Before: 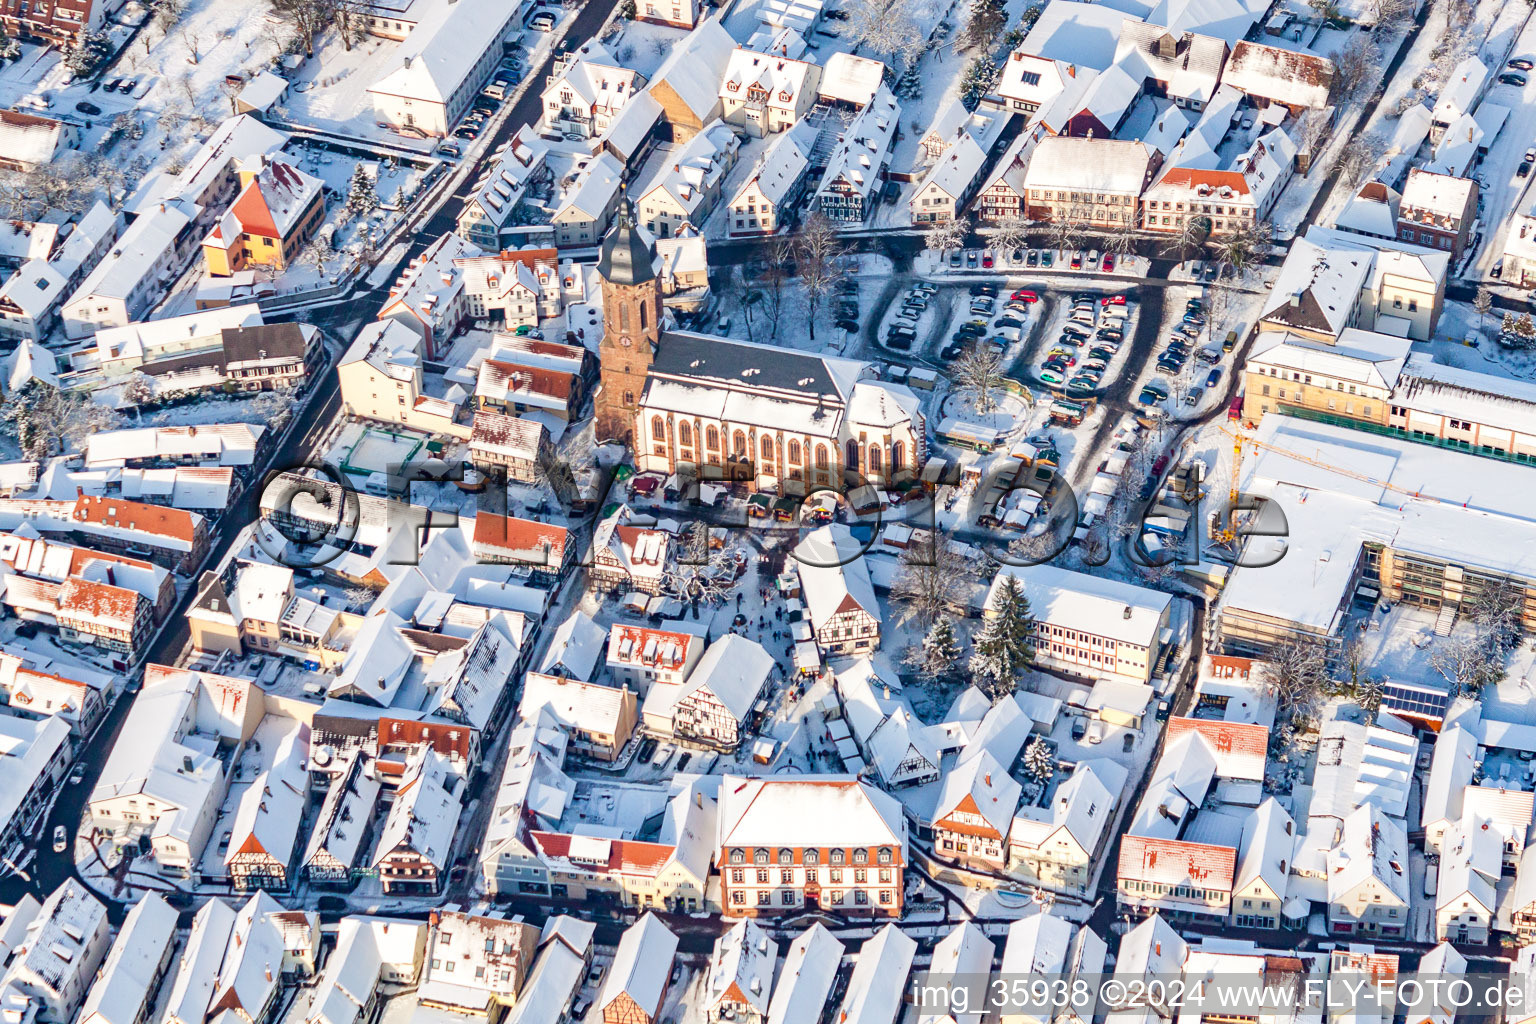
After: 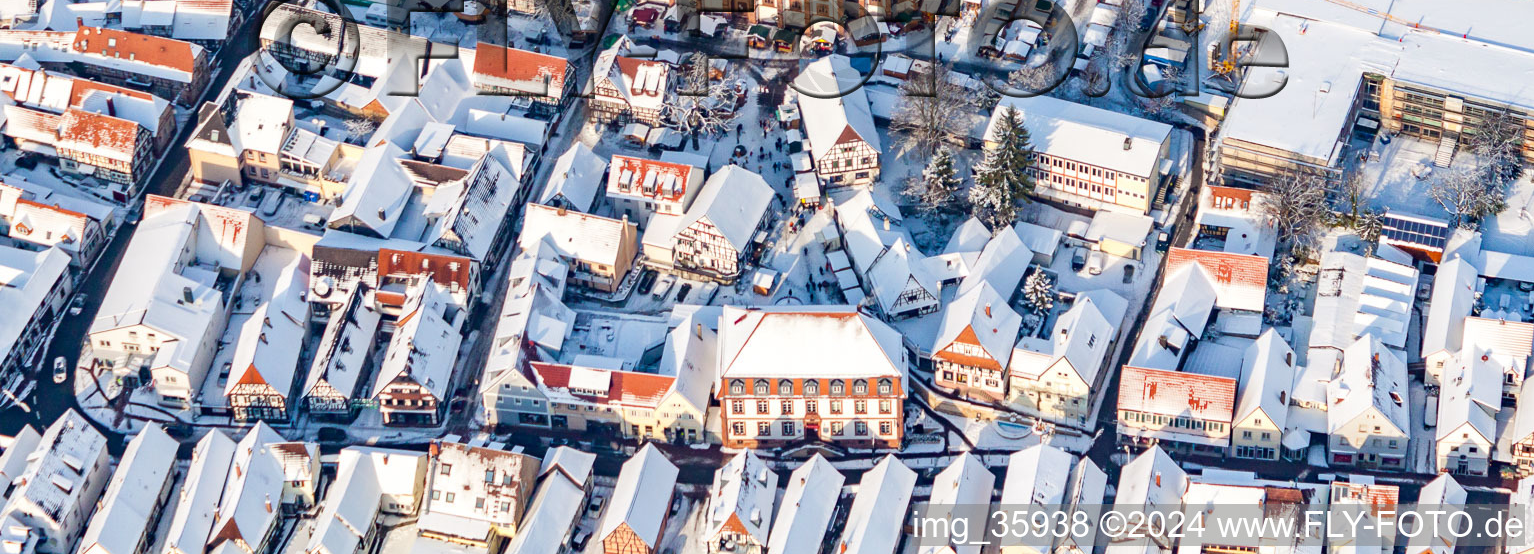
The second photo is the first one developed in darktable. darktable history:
crop and rotate: top 45.825%, right 0.108%
